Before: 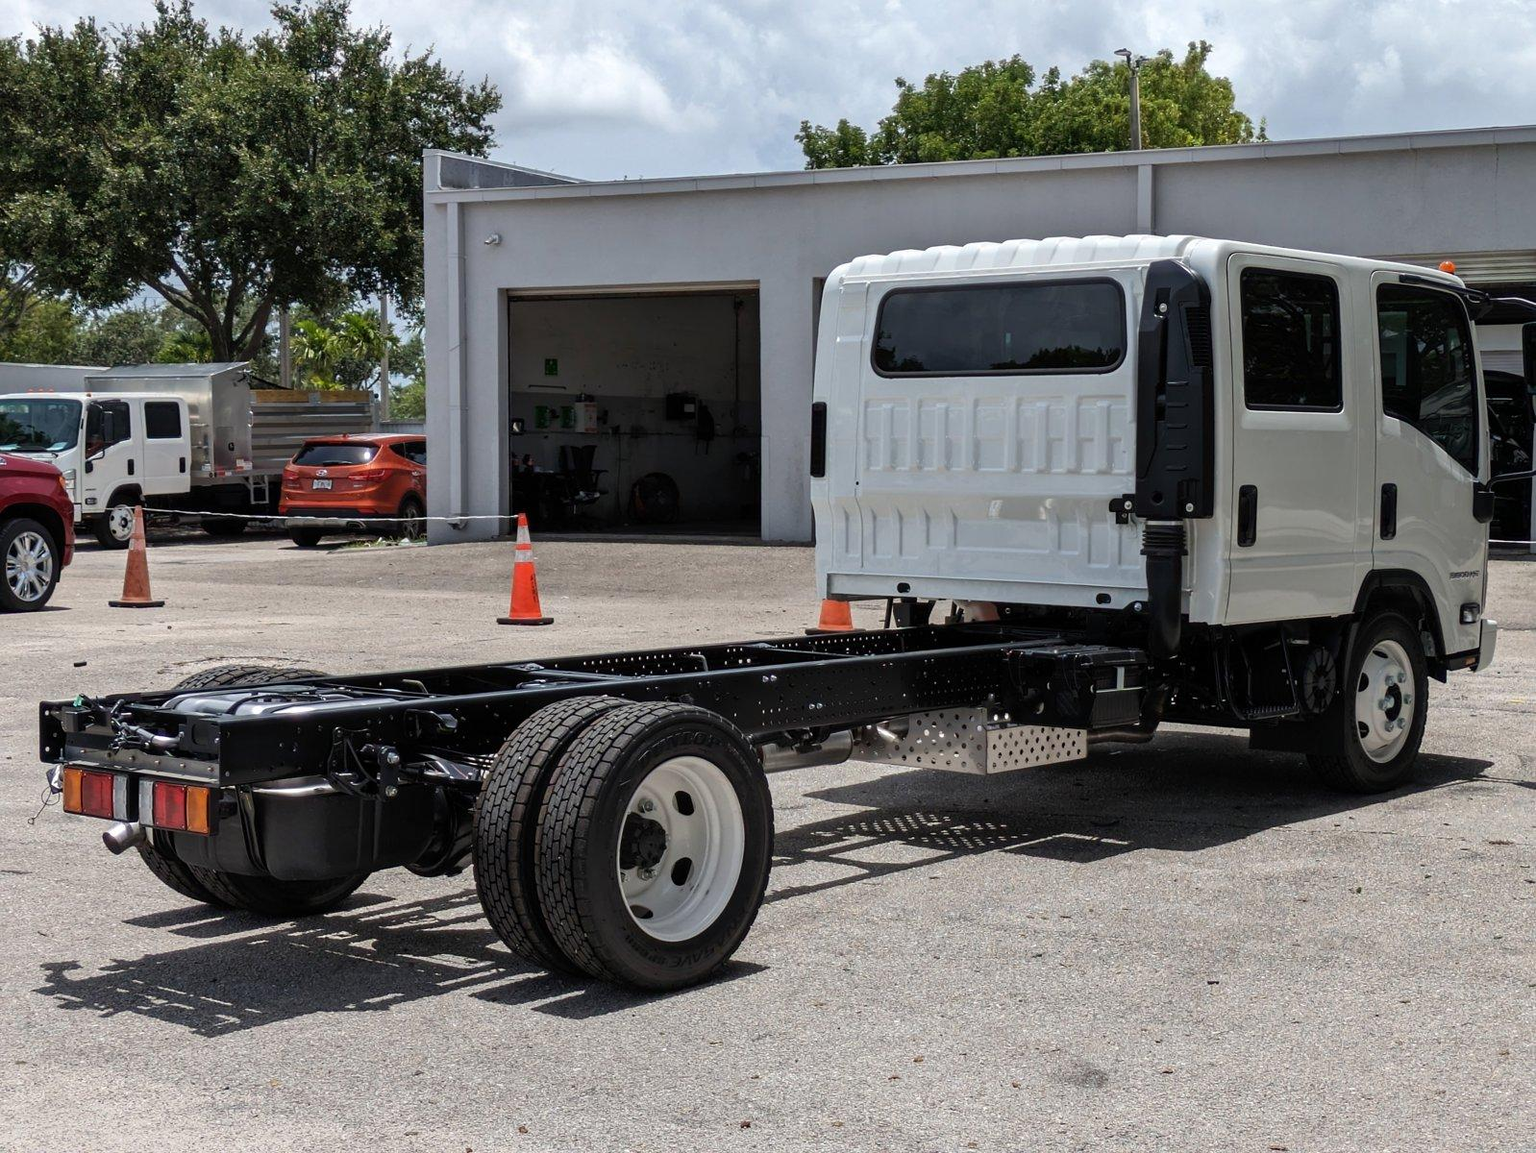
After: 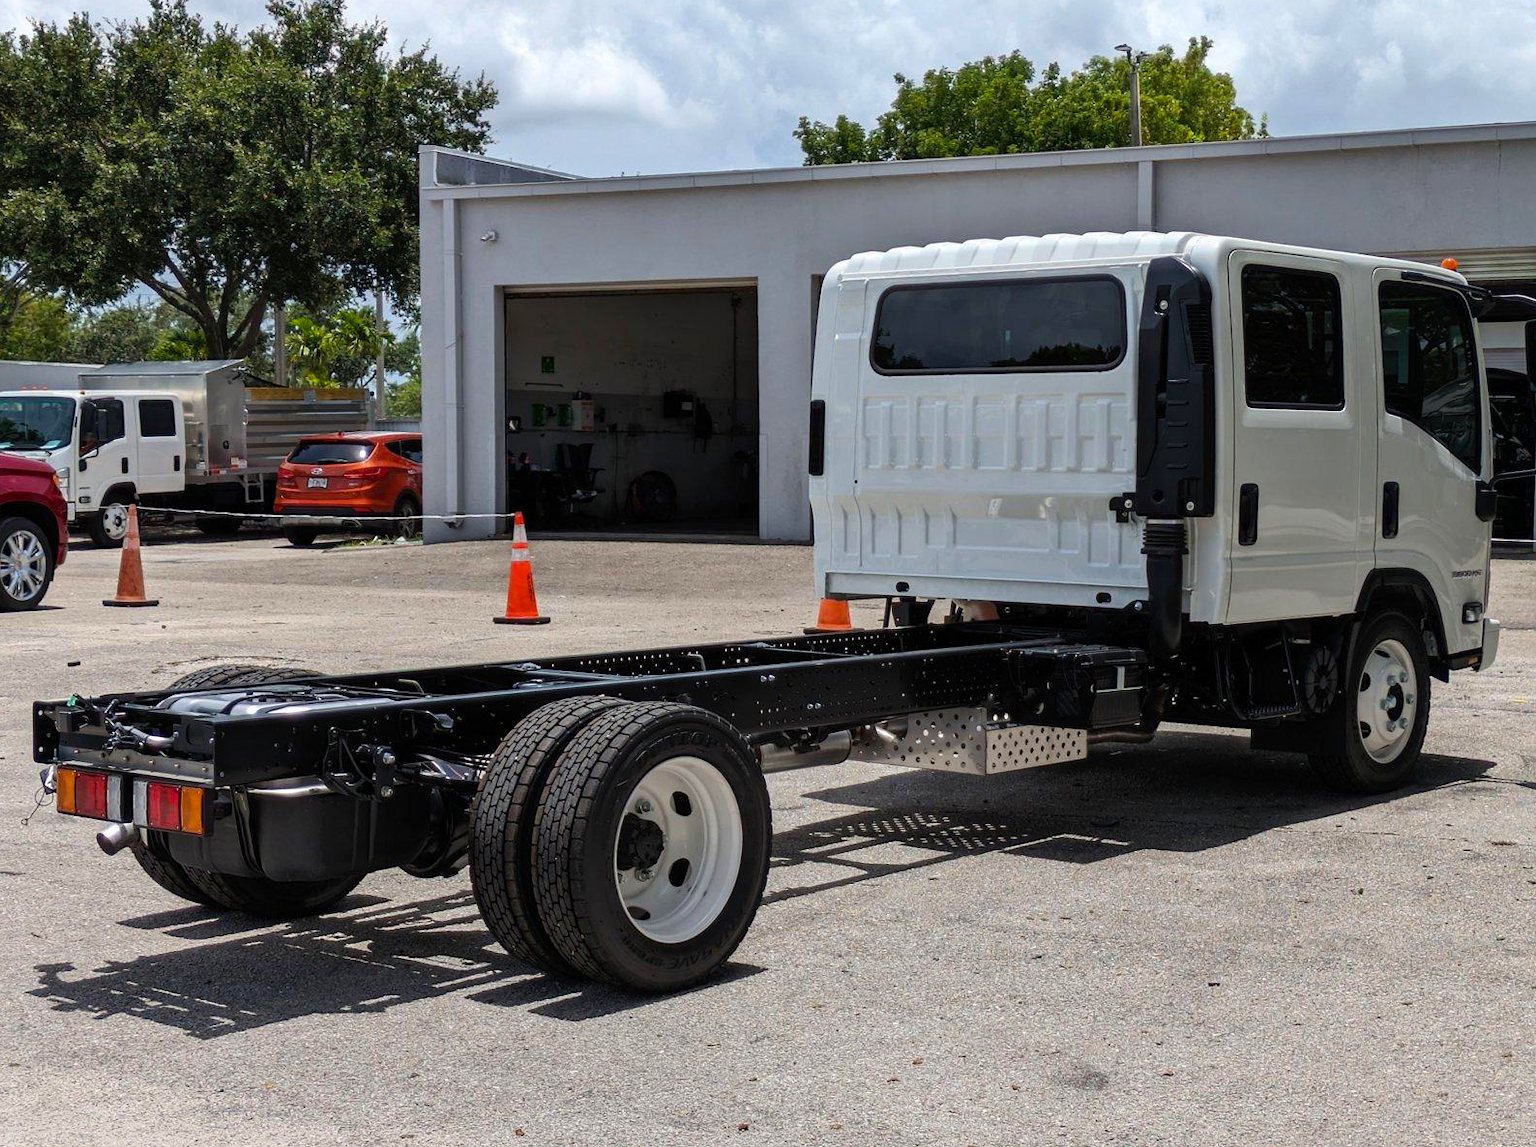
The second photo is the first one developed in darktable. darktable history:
color balance rgb: shadows lift › luminance -10.408%, perceptual saturation grading › global saturation 30.719%
crop: left 0.441%, top 0.477%, right 0.156%, bottom 0.668%
